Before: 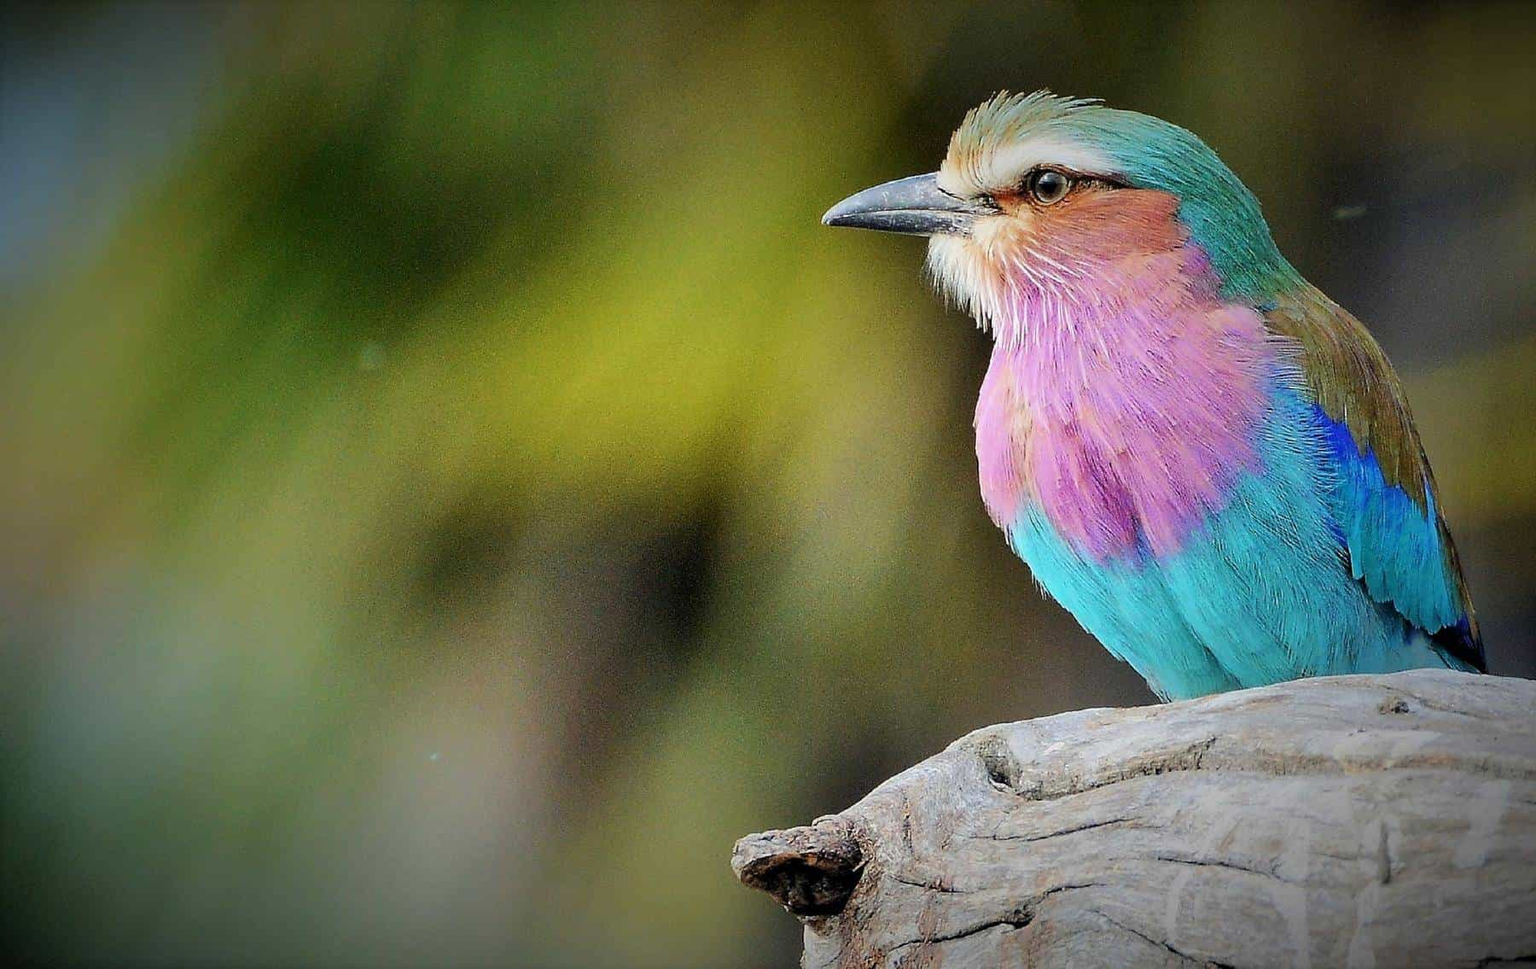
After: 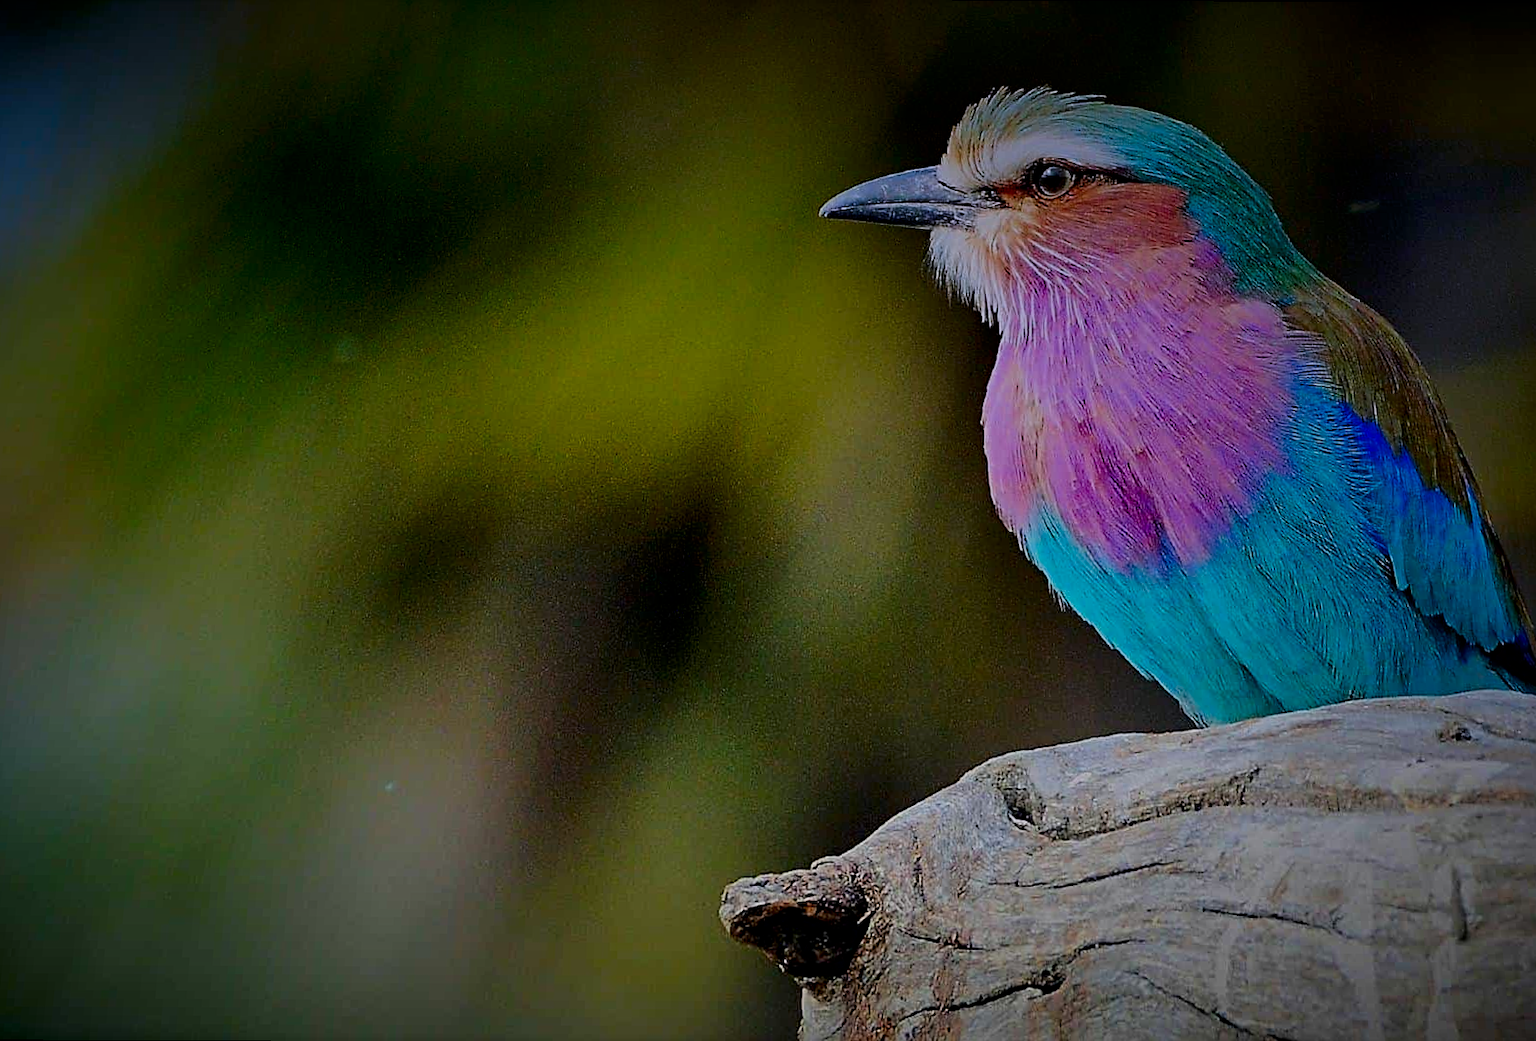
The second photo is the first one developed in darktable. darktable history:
exposure: black level correction 0, compensate exposure bias true, compensate highlight preservation false
rotate and perspective: rotation 0.215°, lens shift (vertical) -0.139, crop left 0.069, crop right 0.939, crop top 0.002, crop bottom 0.996
graduated density: hue 238.83°, saturation 50%
sharpen: radius 4
filmic rgb: black relative exposure -7.65 EV, white relative exposure 4.56 EV, hardness 3.61, color science v6 (2022)
contrast brightness saturation: brightness -0.25, saturation 0.2
